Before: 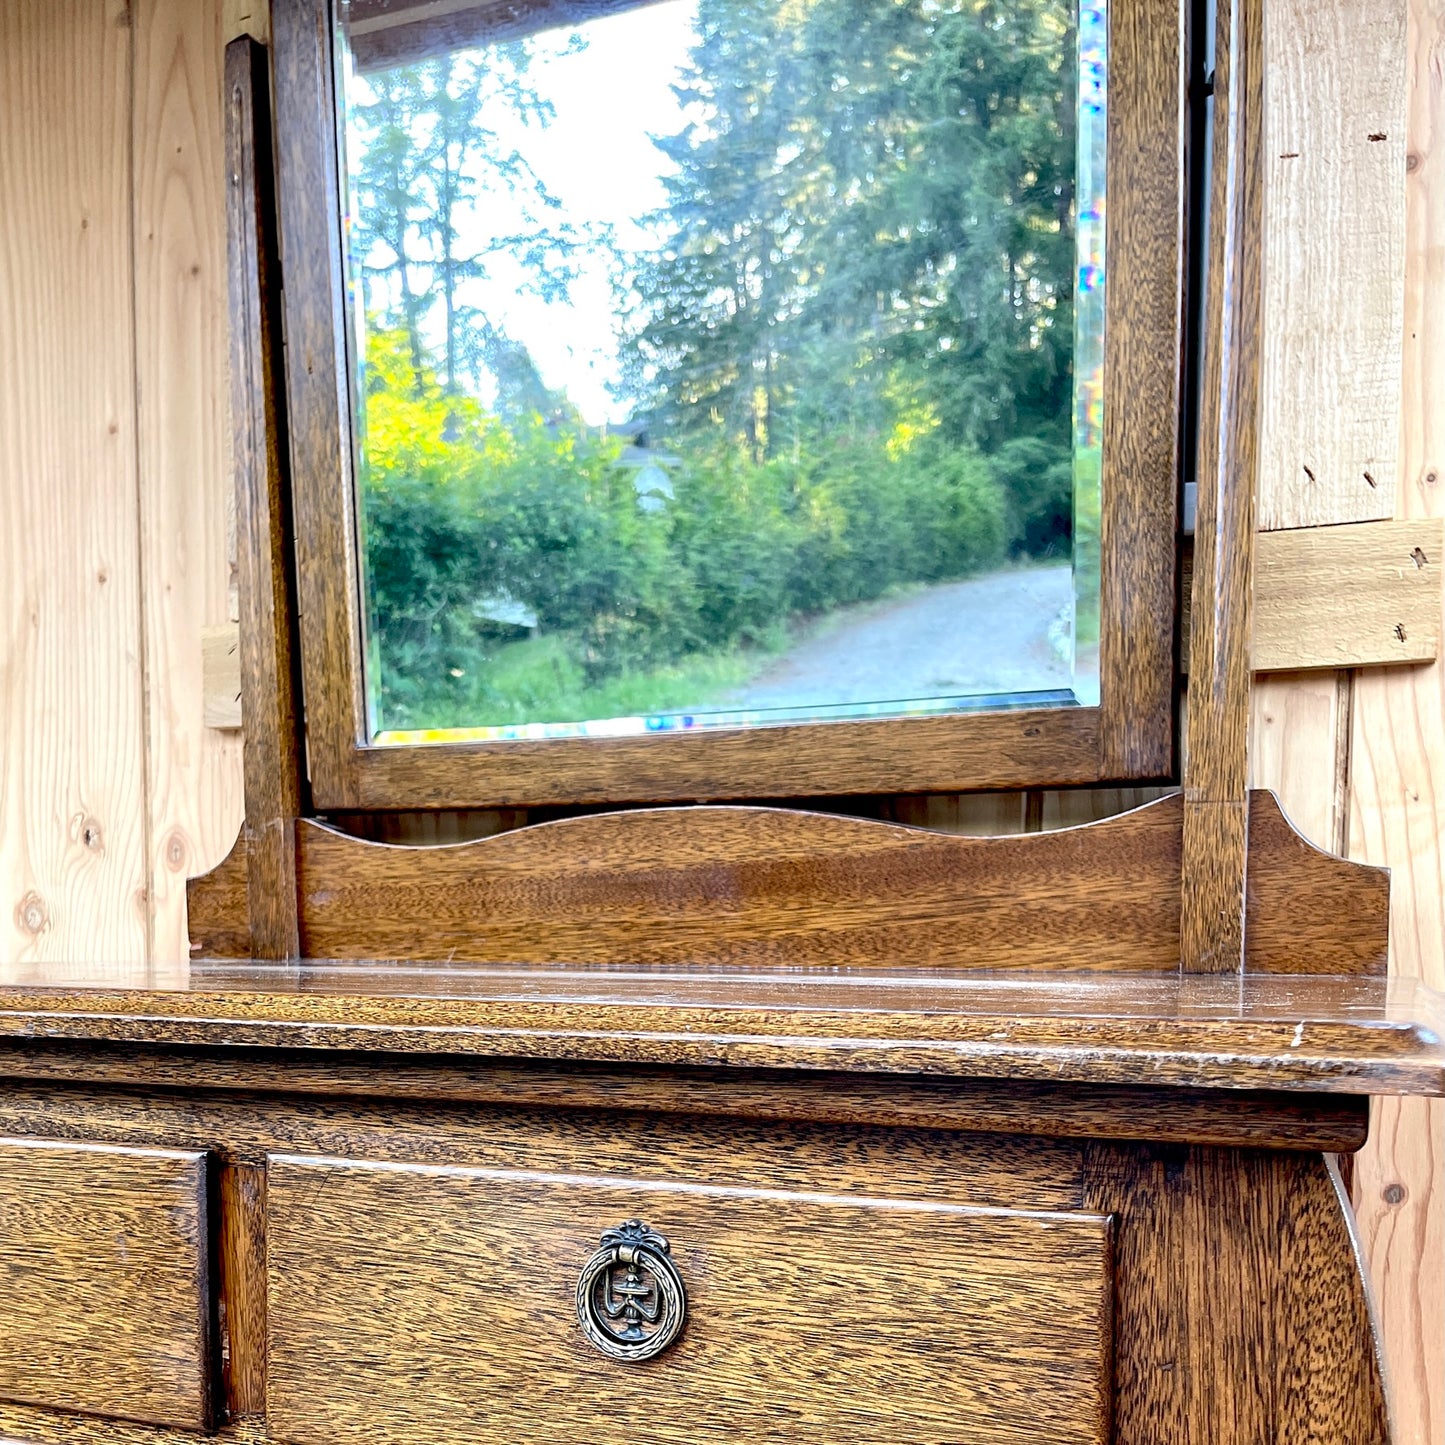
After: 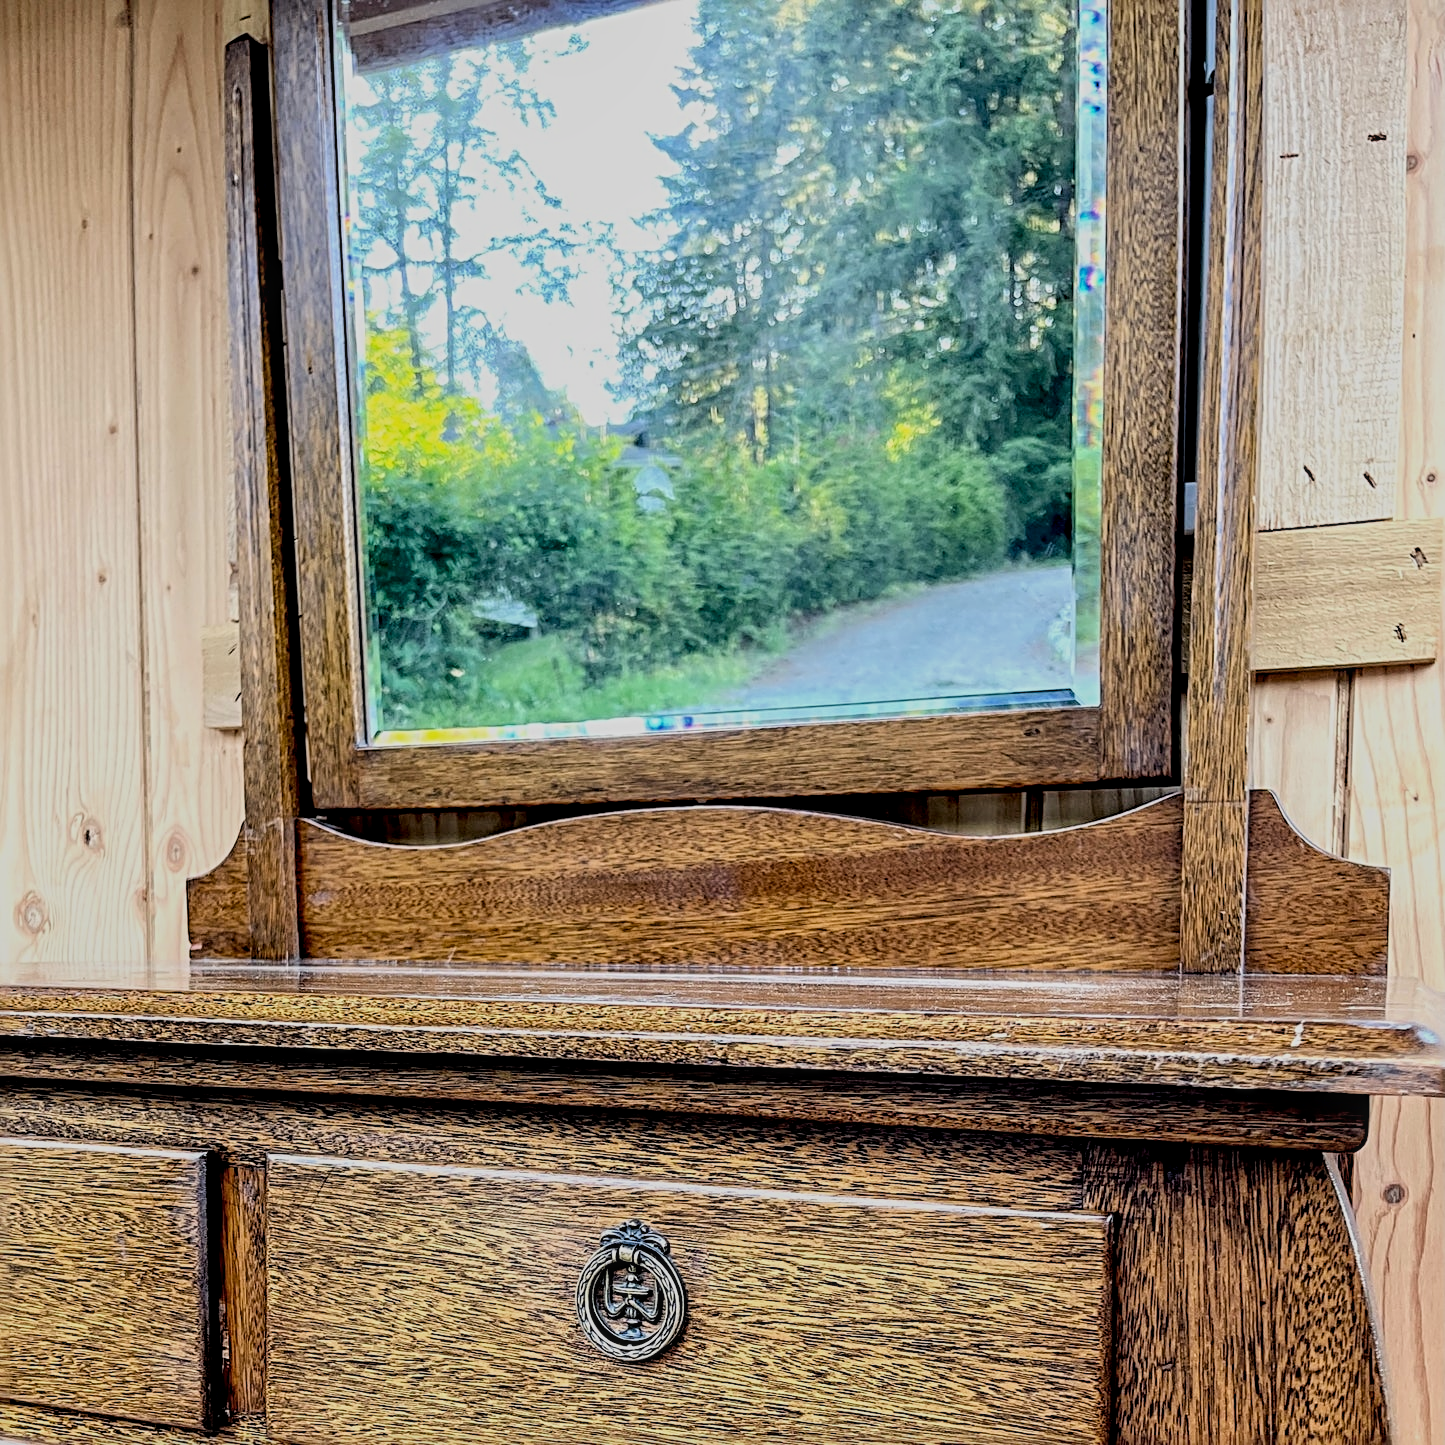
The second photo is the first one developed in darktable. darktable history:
filmic rgb: black relative exposure -7.65 EV, white relative exposure 4.56 EV, hardness 3.61, color science v6 (2022)
local contrast: on, module defaults
tone equalizer: on, module defaults
sharpen: radius 4
exposure: exposure -0.153 EV, compensate highlight preservation false
